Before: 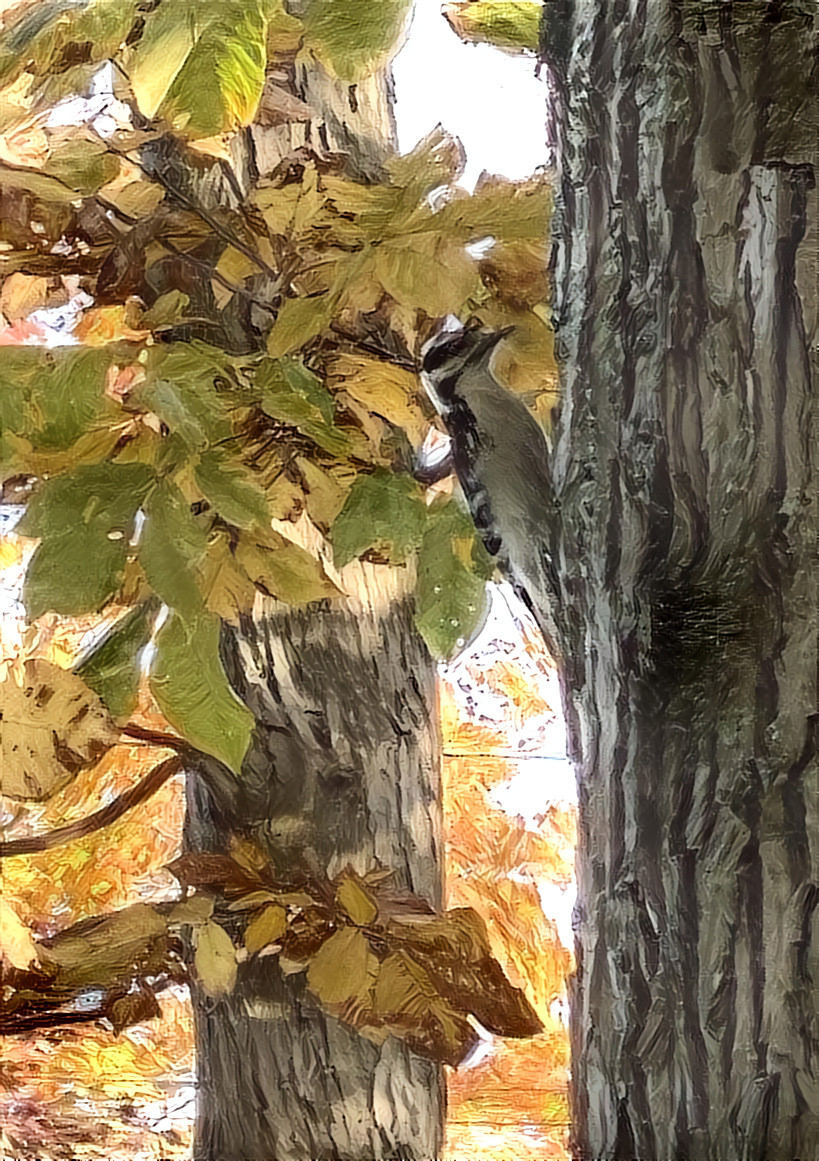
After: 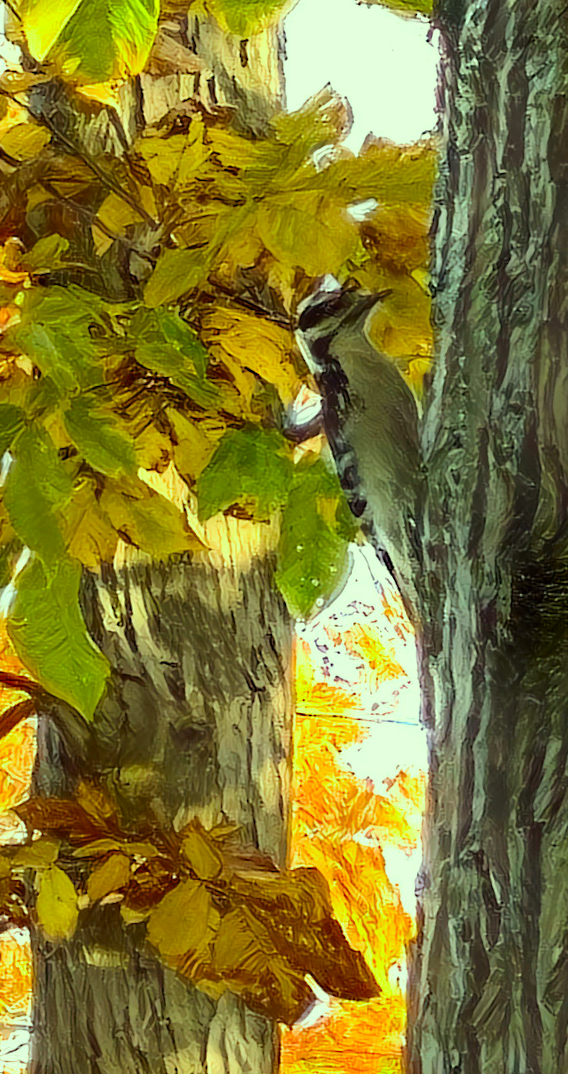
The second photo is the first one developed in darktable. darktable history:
color correction: highlights a* -10.82, highlights b* 9.93, saturation 1.71
crop and rotate: angle -3.29°, left 14.089%, top 0.022%, right 10.95%, bottom 0.033%
